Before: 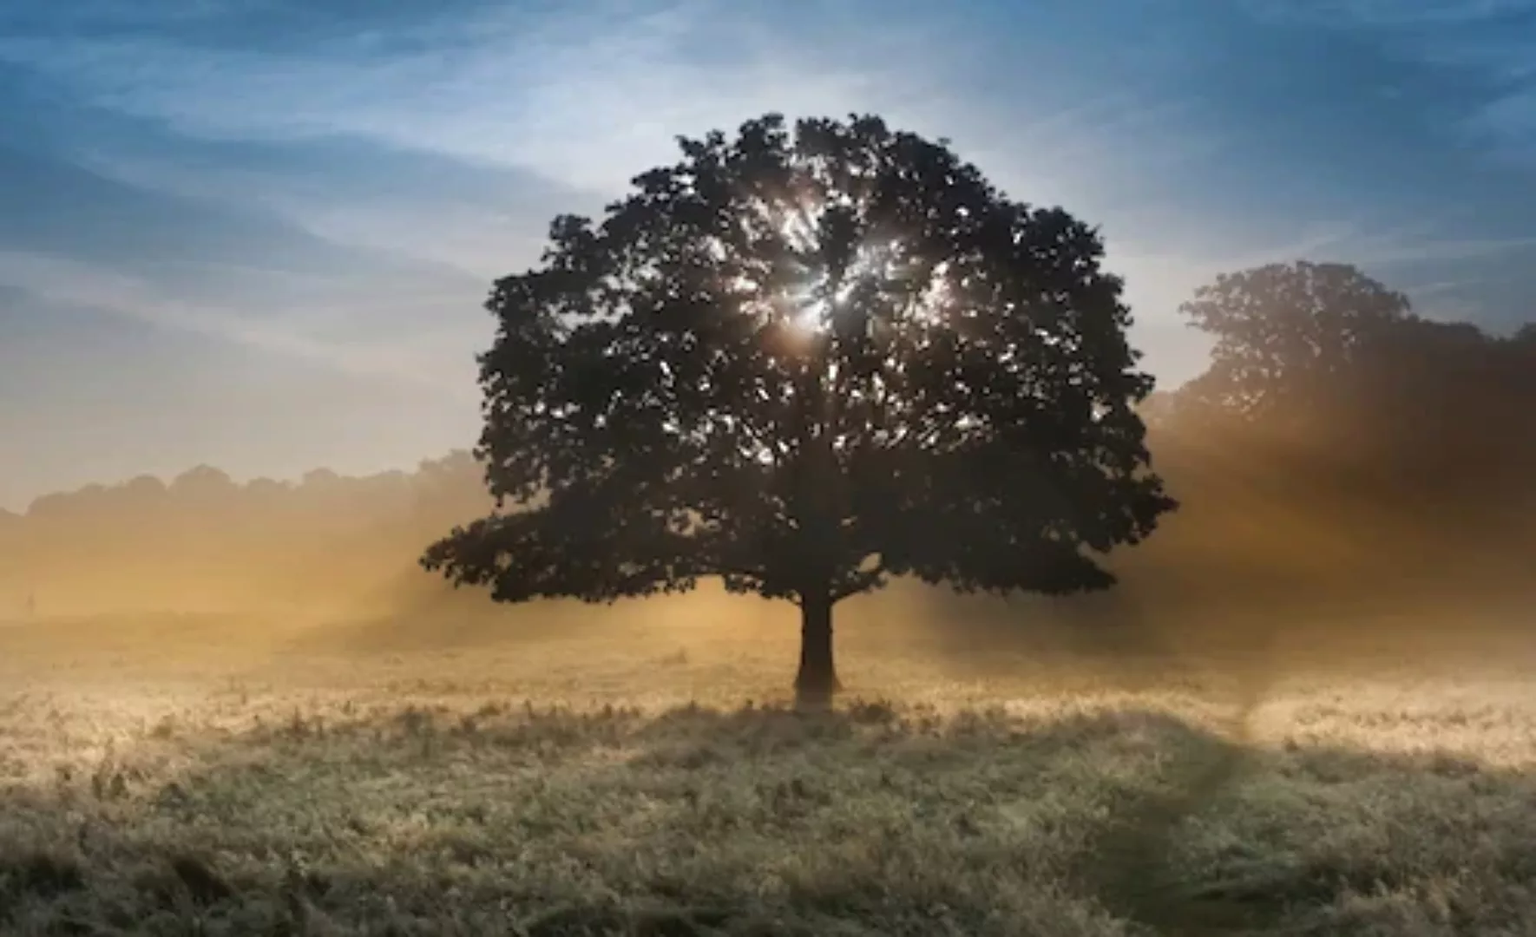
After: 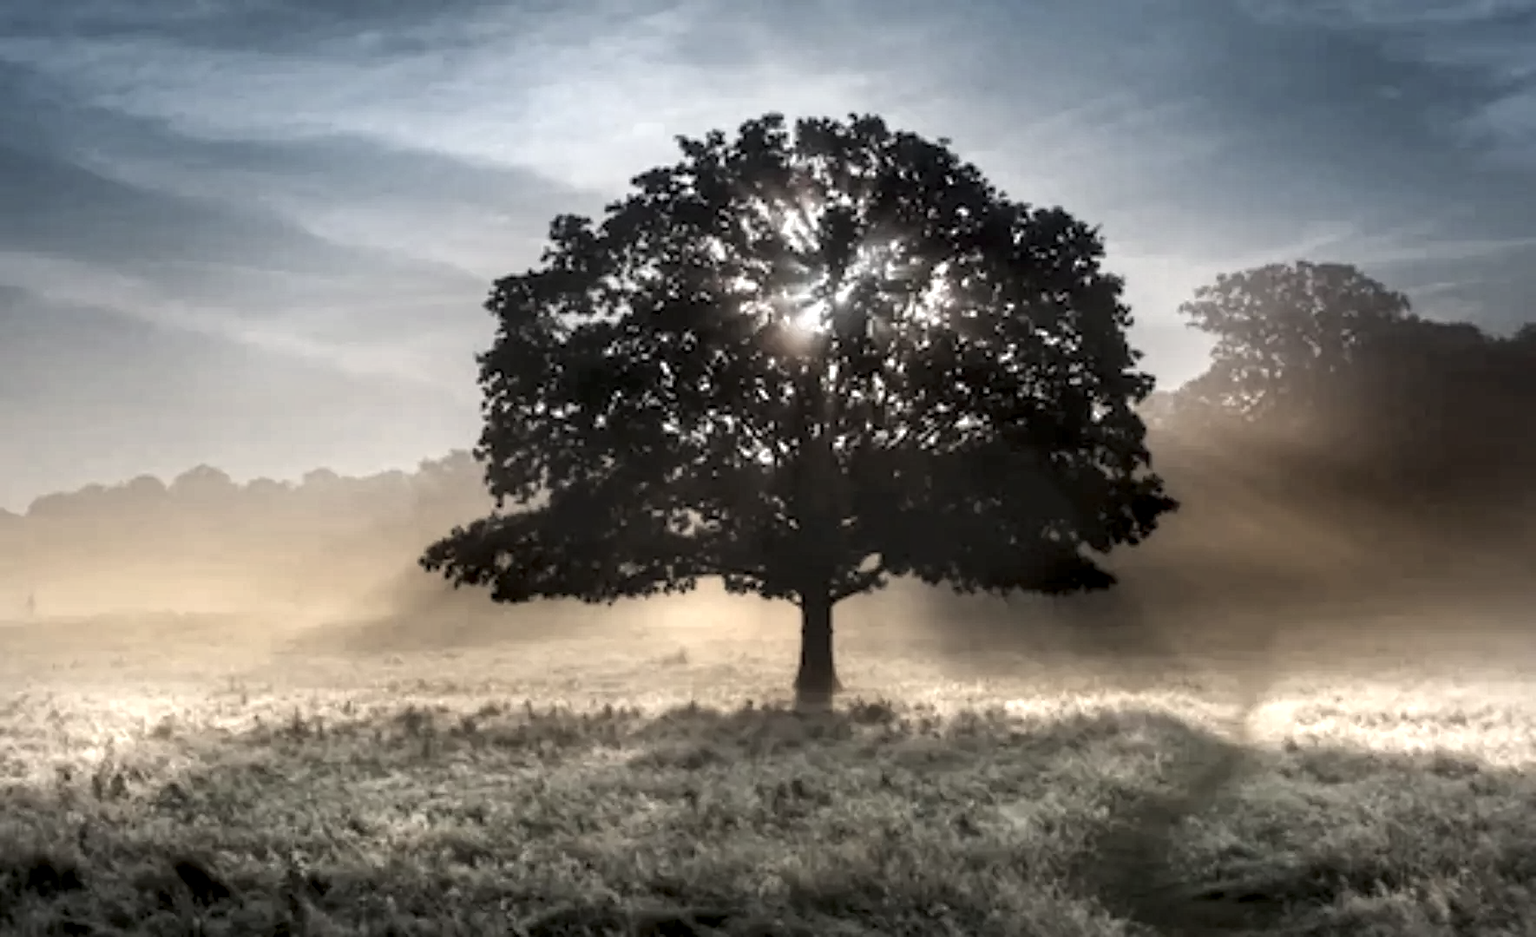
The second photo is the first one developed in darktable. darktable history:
color zones: curves: ch0 [(0, 0.6) (0.129, 0.585) (0.193, 0.596) (0.429, 0.5) (0.571, 0.5) (0.714, 0.5) (0.857, 0.5) (1, 0.6)]; ch1 [(0, 0.453) (0.112, 0.245) (0.213, 0.252) (0.429, 0.233) (0.571, 0.231) (0.683, 0.242) (0.857, 0.296) (1, 0.453)]
local contrast: highlights 60%, shadows 60%, detail 160%
